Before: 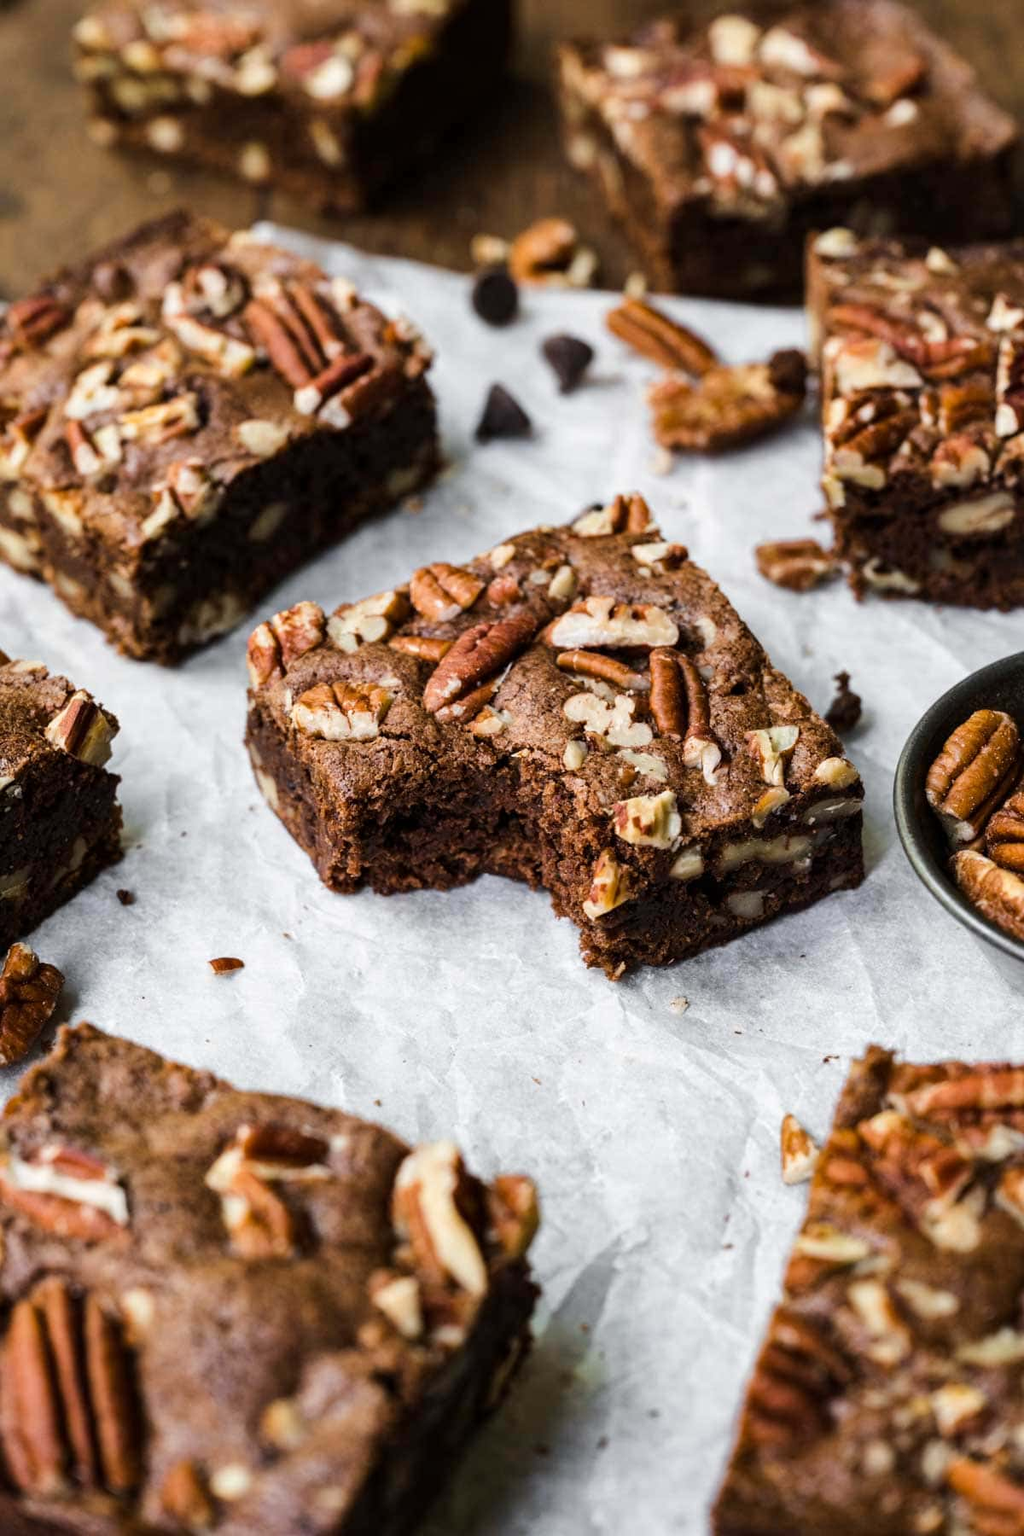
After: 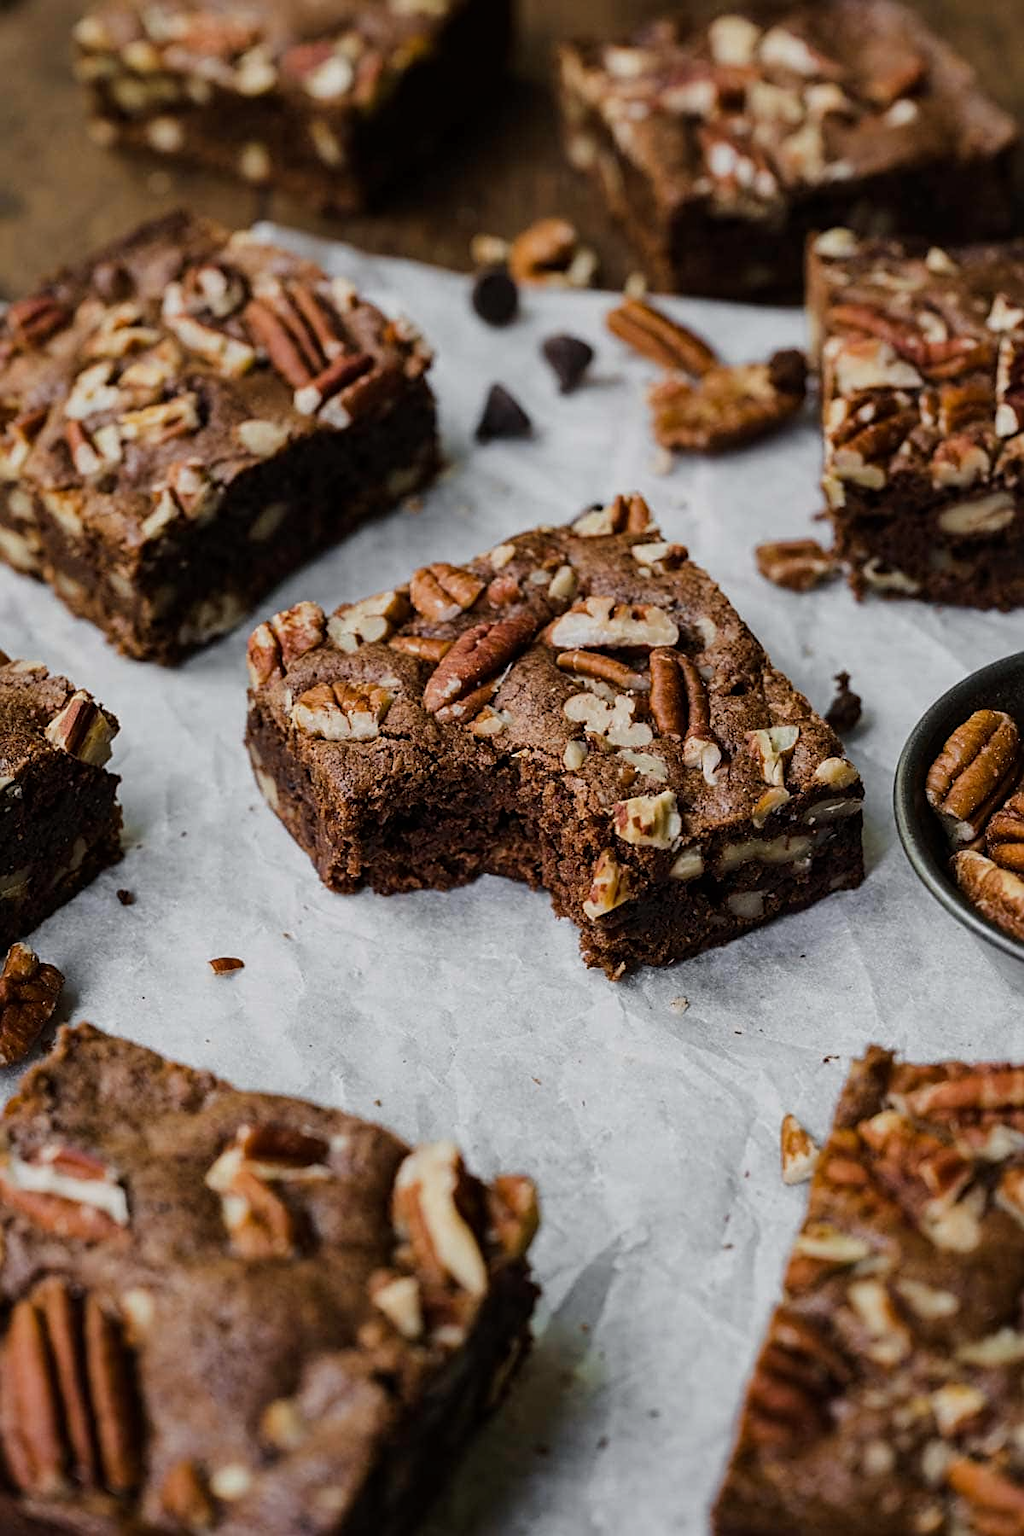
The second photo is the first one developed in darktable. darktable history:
sharpen: on, module defaults
exposure: exposure -0.582 EV, compensate highlight preservation false
rotate and perspective: crop left 0, crop top 0
